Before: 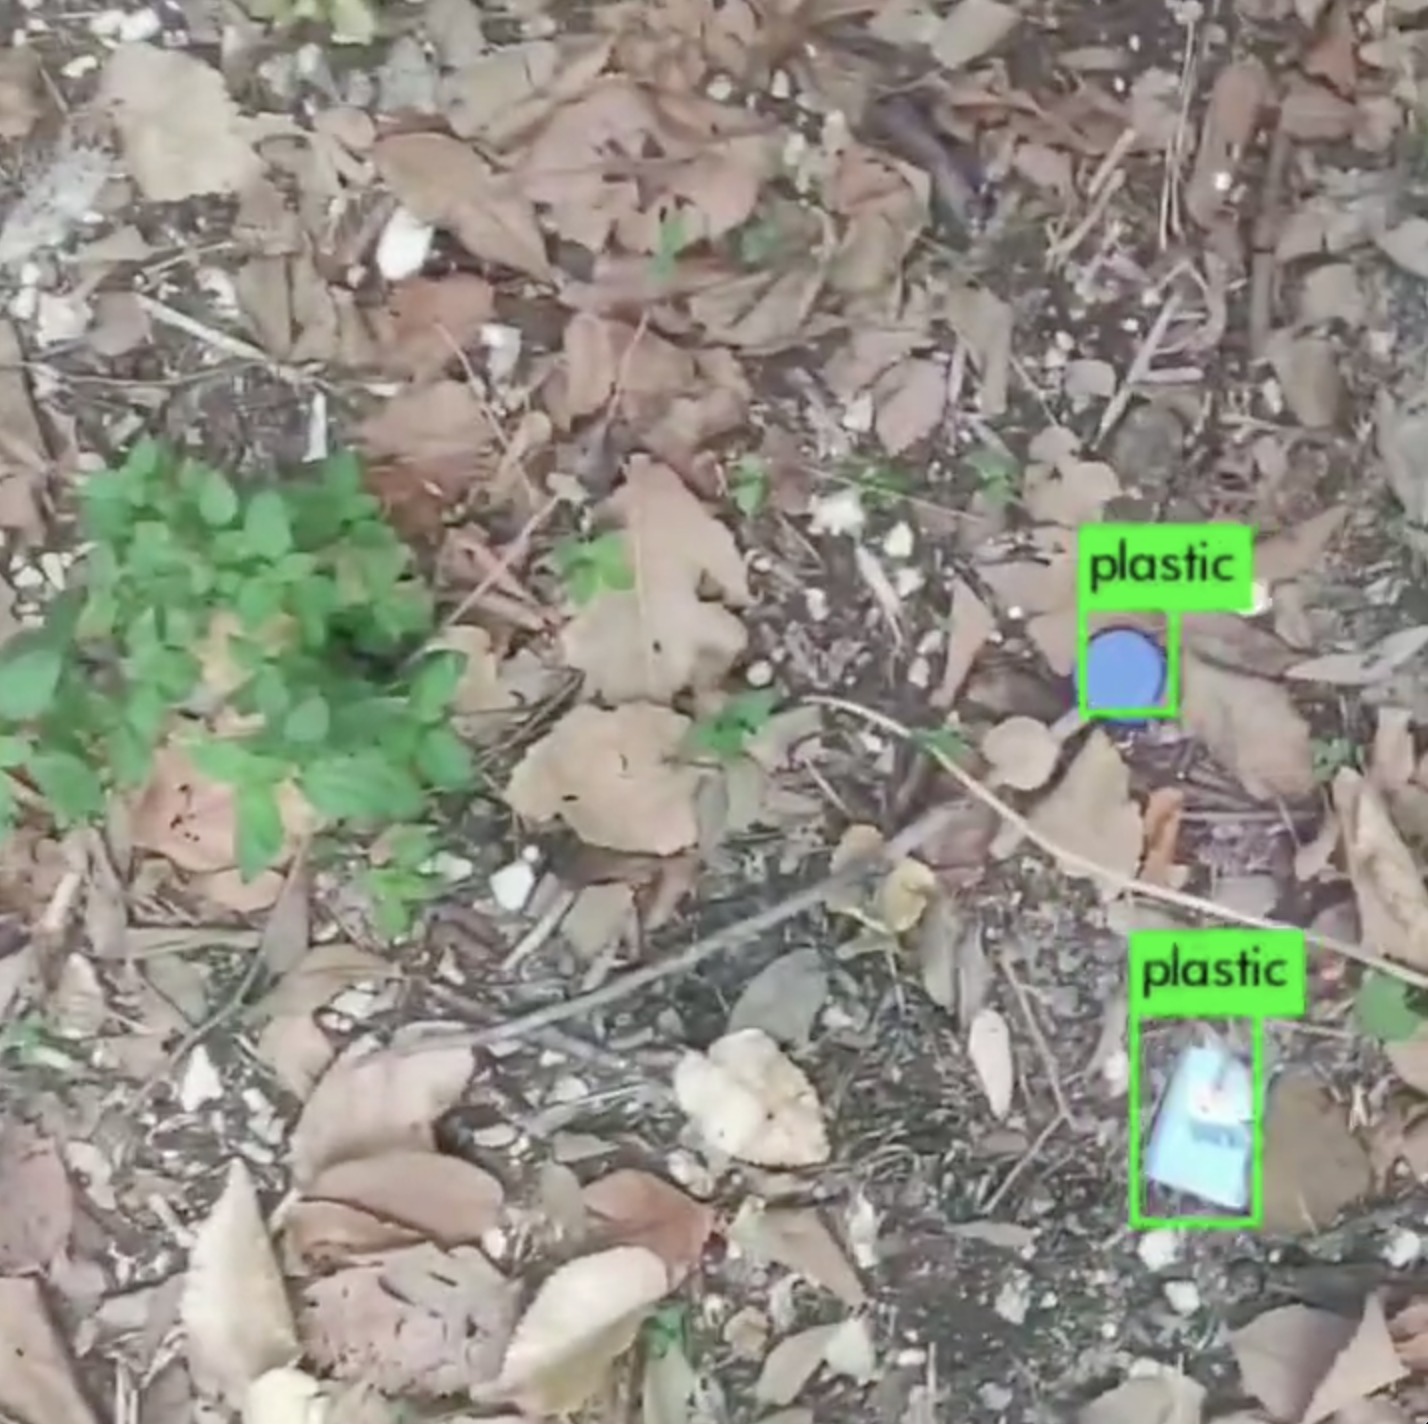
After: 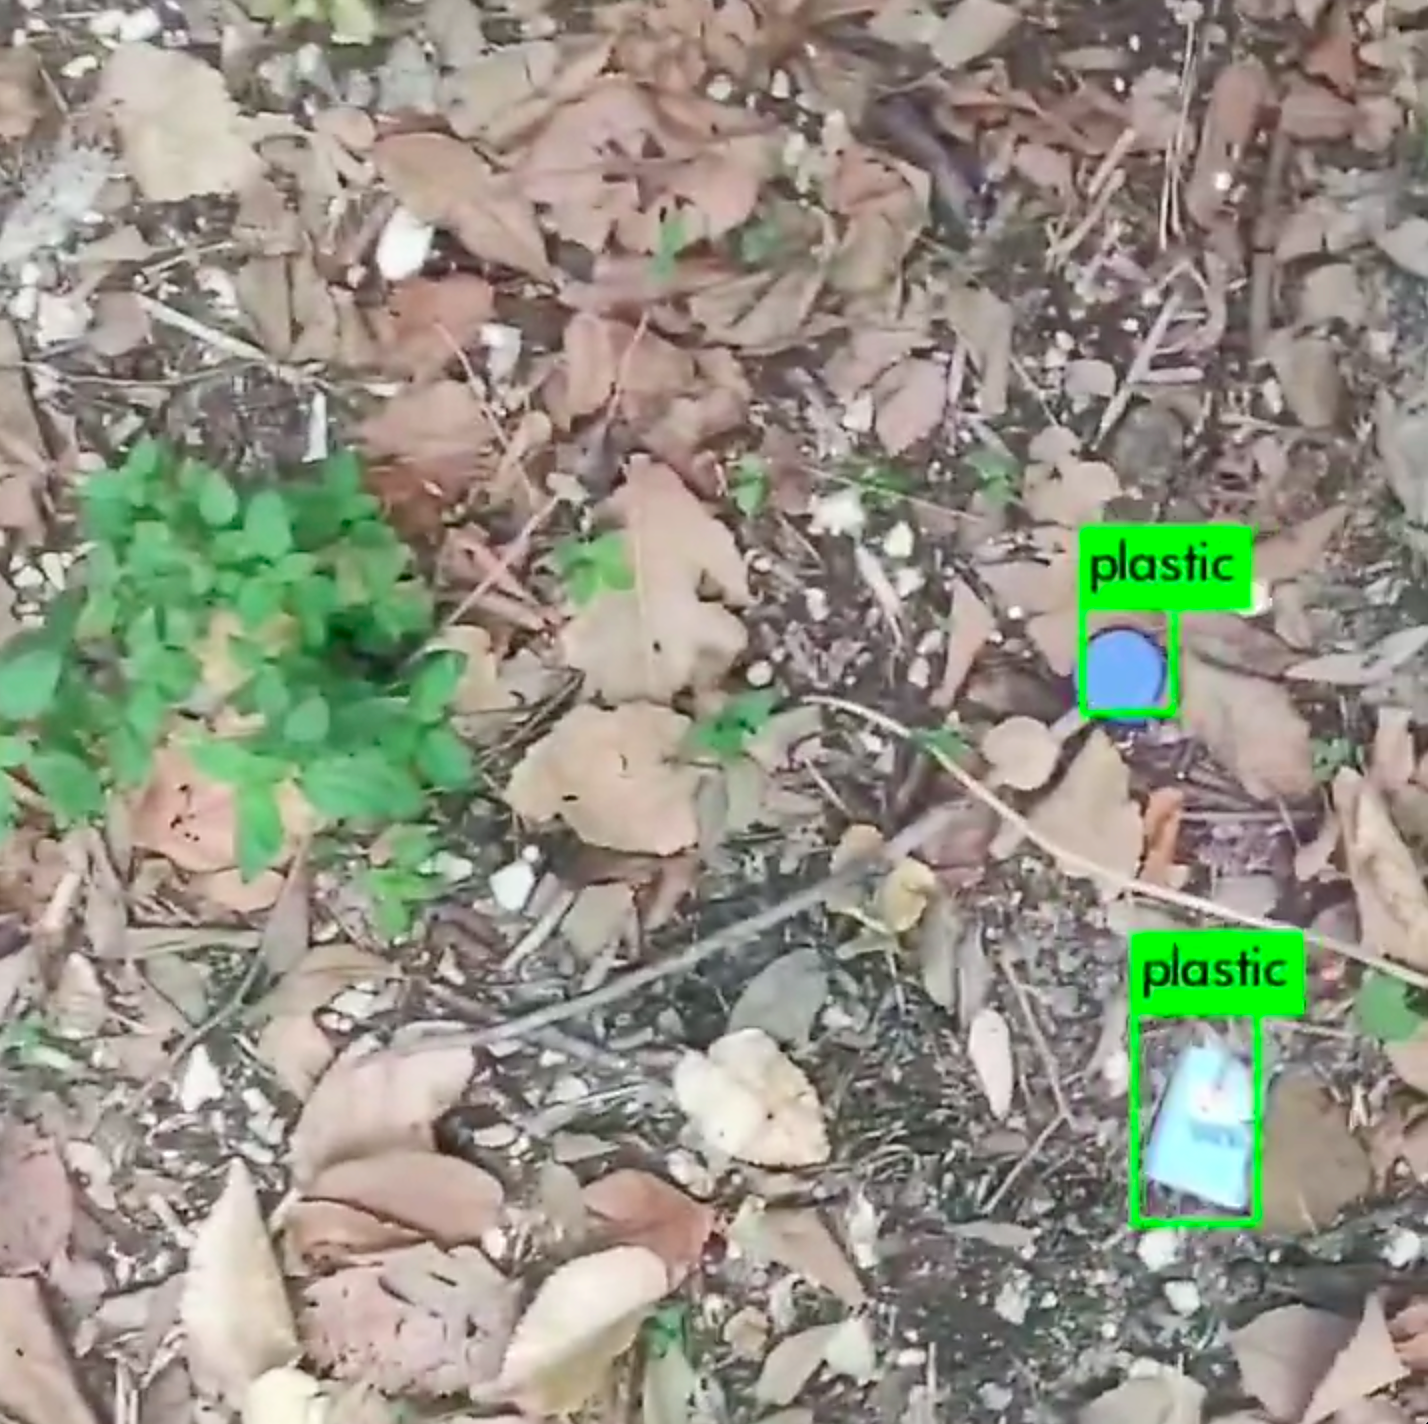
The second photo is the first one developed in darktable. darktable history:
contrast brightness saturation: contrast 0.154, brightness -0.005, saturation 0.097
sharpen: radius 1.414, amount 1.267, threshold 0.793
tone equalizer: edges refinement/feathering 500, mask exposure compensation -1.57 EV, preserve details no
